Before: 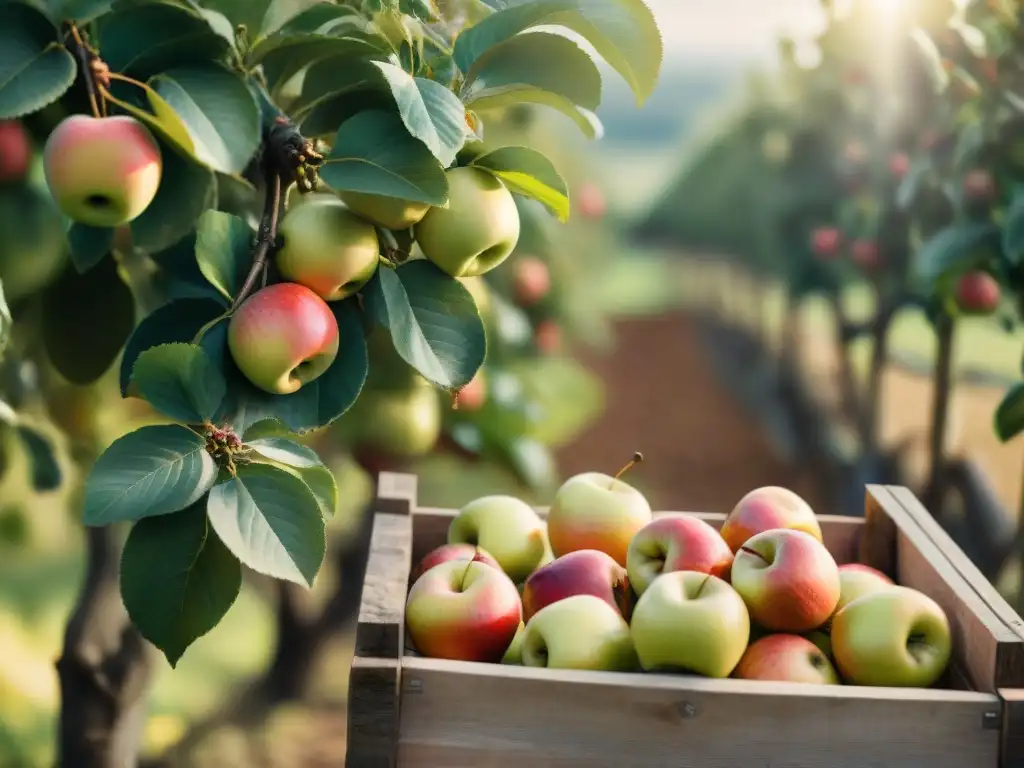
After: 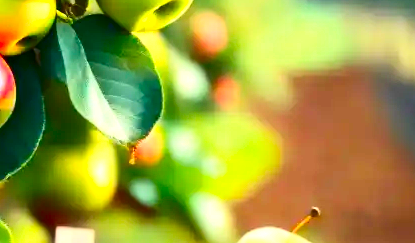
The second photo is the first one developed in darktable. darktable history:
crop: left 31.64%, top 31.924%, right 27.737%, bottom 36.389%
contrast brightness saturation: contrast 0.266, brightness 0.011, saturation 0.876
exposure: black level correction 0.001, exposure 0.962 EV, compensate exposure bias true, compensate highlight preservation false
